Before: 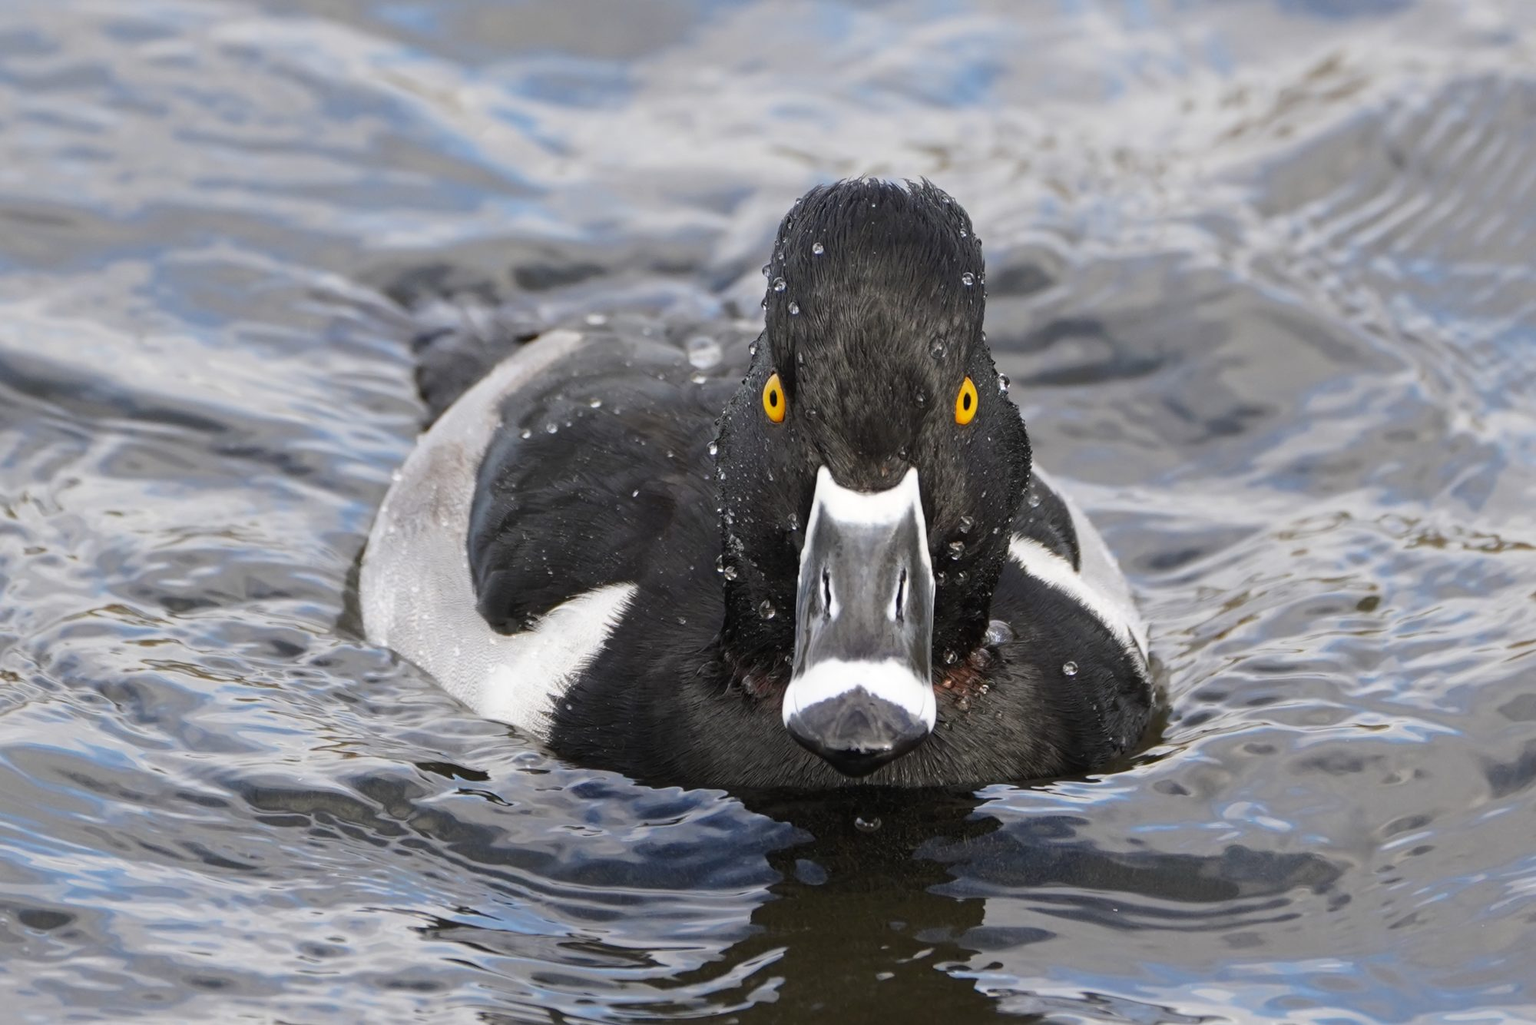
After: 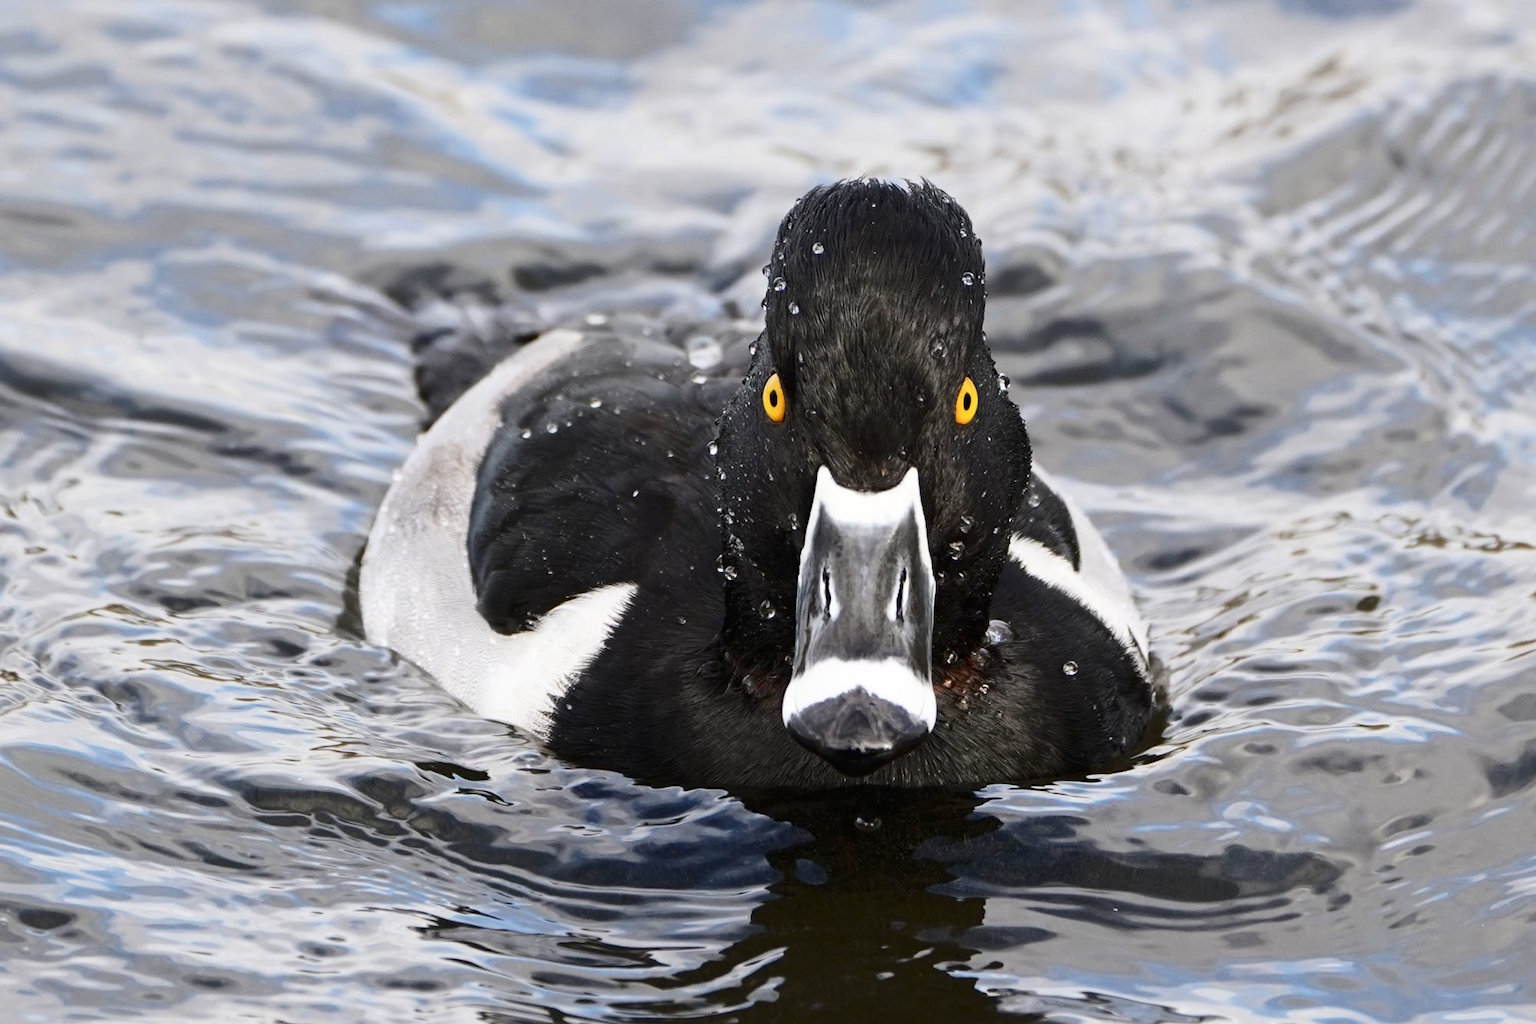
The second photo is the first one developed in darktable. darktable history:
contrast brightness saturation: contrast 0.275
